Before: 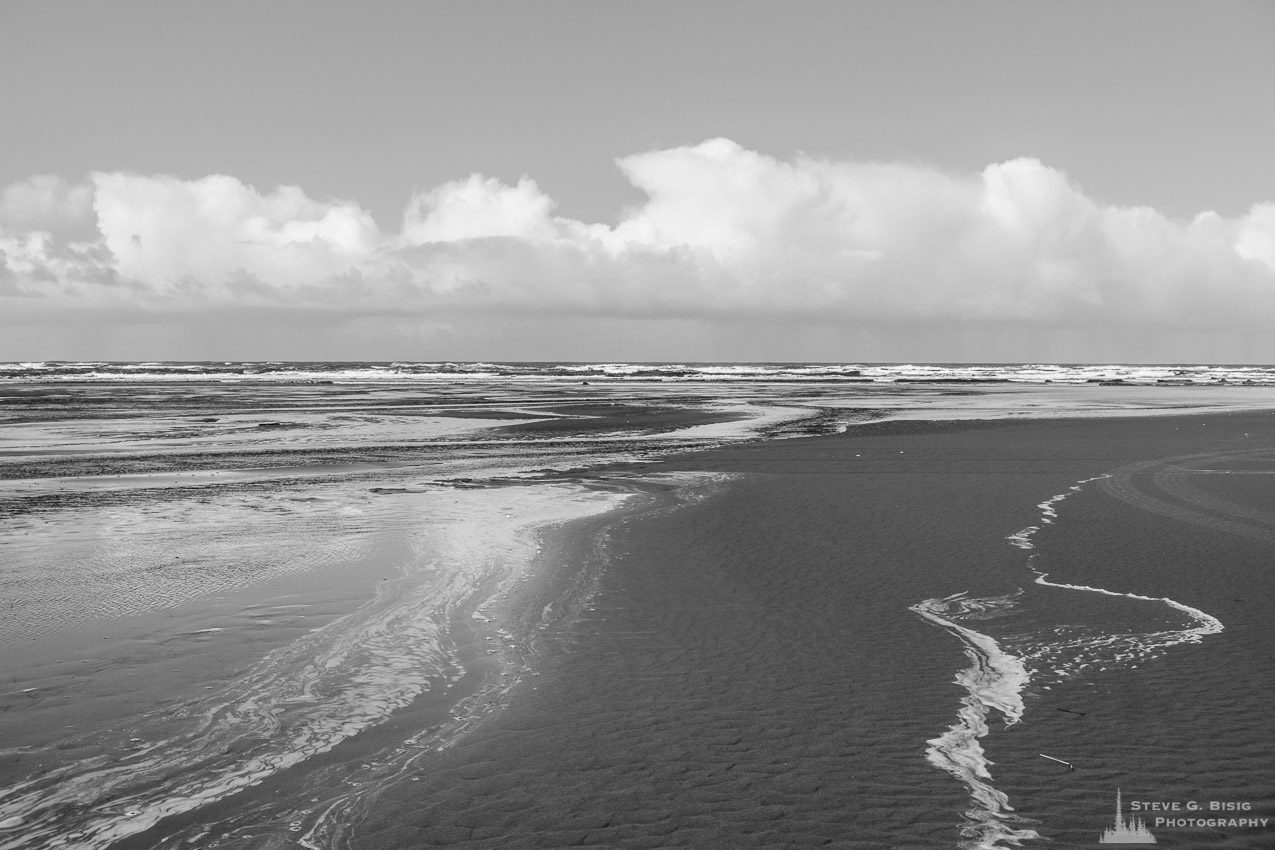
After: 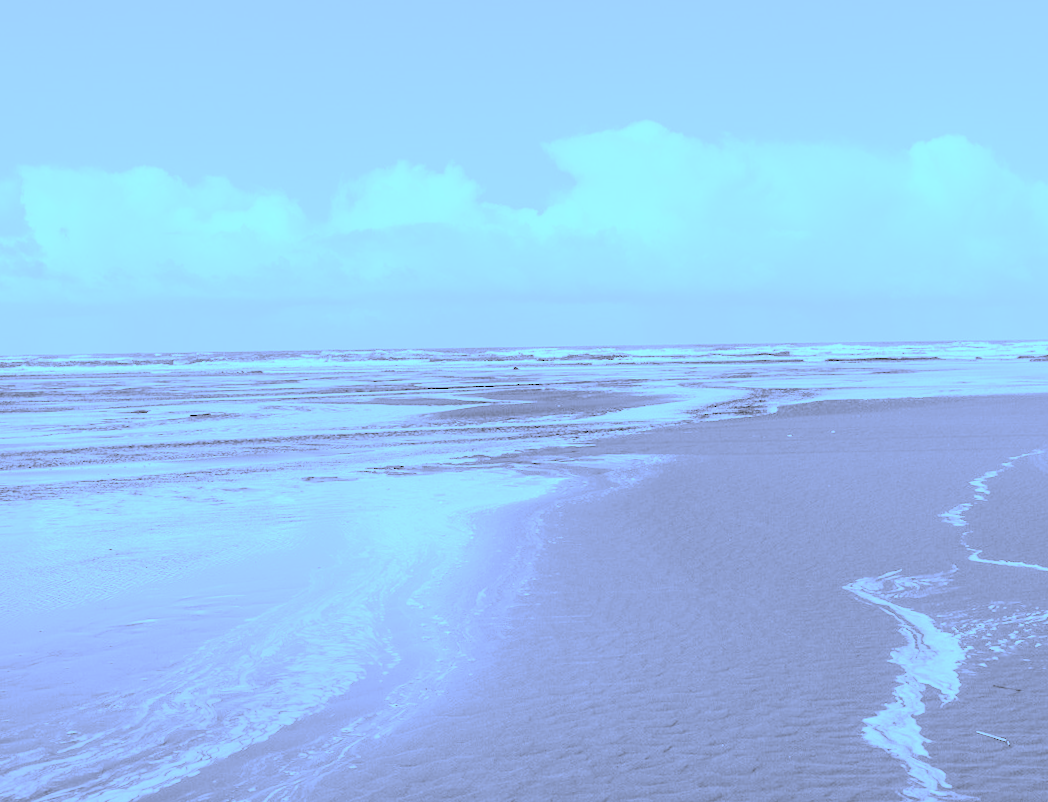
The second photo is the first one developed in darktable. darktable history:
crop and rotate: angle 1°, left 4.281%, top 0.642%, right 11.383%, bottom 2.486%
white balance: red 0.766, blue 1.537
contrast brightness saturation: brightness 1
tone curve: curves: ch0 [(0, 0) (0.003, 0.019) (0.011, 0.022) (0.025, 0.027) (0.044, 0.037) (0.069, 0.049) (0.1, 0.066) (0.136, 0.091) (0.177, 0.125) (0.224, 0.159) (0.277, 0.206) (0.335, 0.266) (0.399, 0.332) (0.468, 0.411) (0.543, 0.492) (0.623, 0.577) (0.709, 0.668) (0.801, 0.767) (0.898, 0.869) (1, 1)], preserve colors none
